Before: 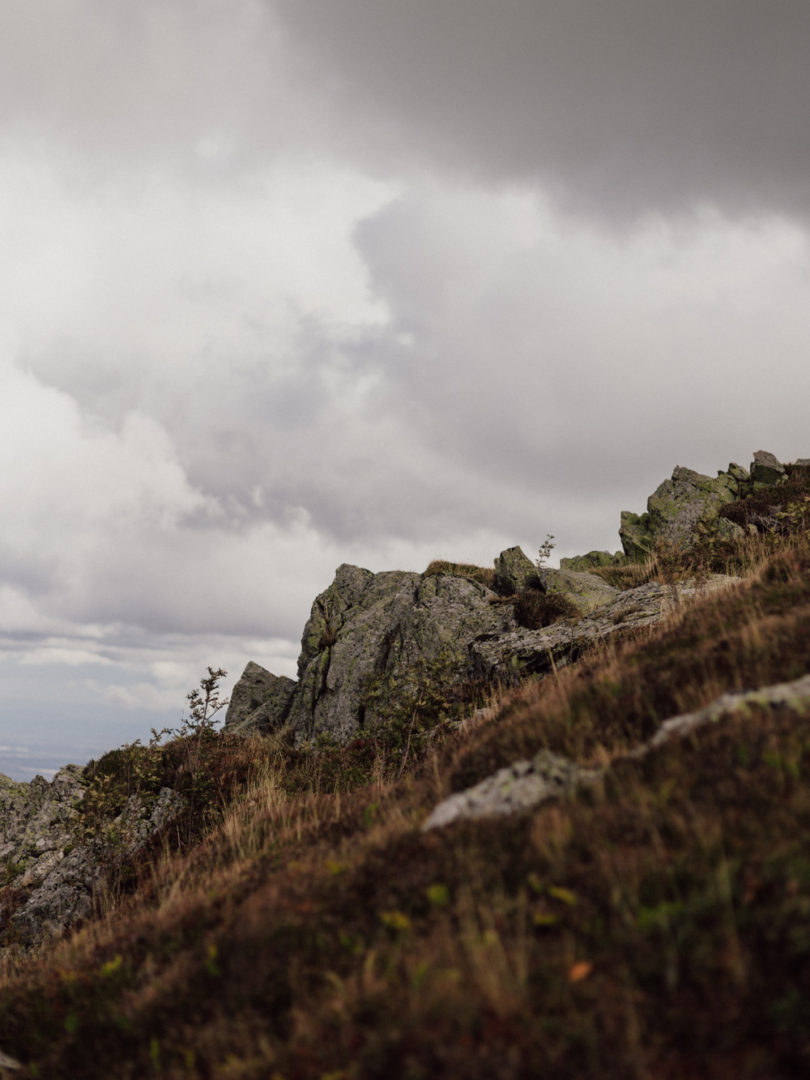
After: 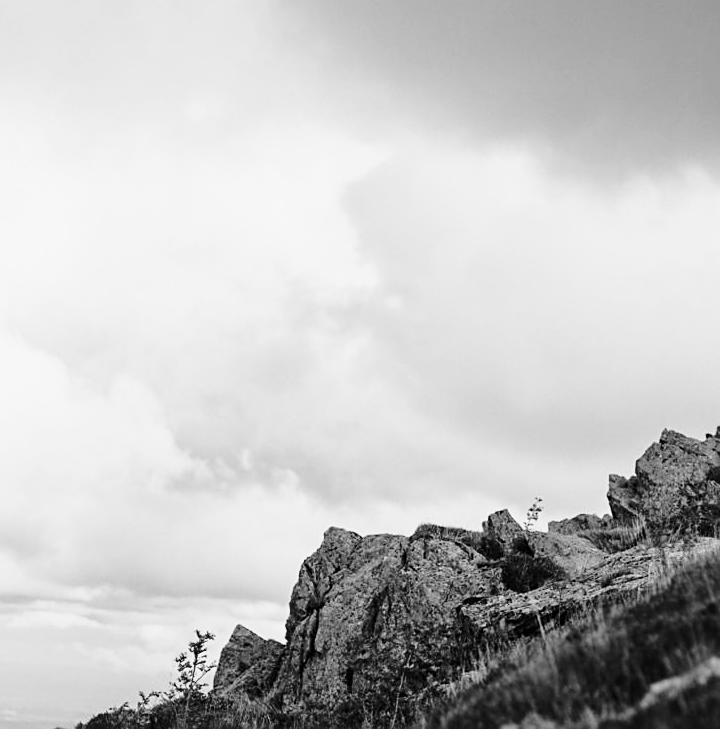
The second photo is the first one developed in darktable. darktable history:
crop: left 1.509%, top 3.452%, right 7.696%, bottom 28.452%
monochrome: on, module defaults
sharpen: on, module defaults
base curve: curves: ch0 [(0, 0) (0.028, 0.03) (0.121, 0.232) (0.46, 0.748) (0.859, 0.968) (1, 1)], preserve colors none
